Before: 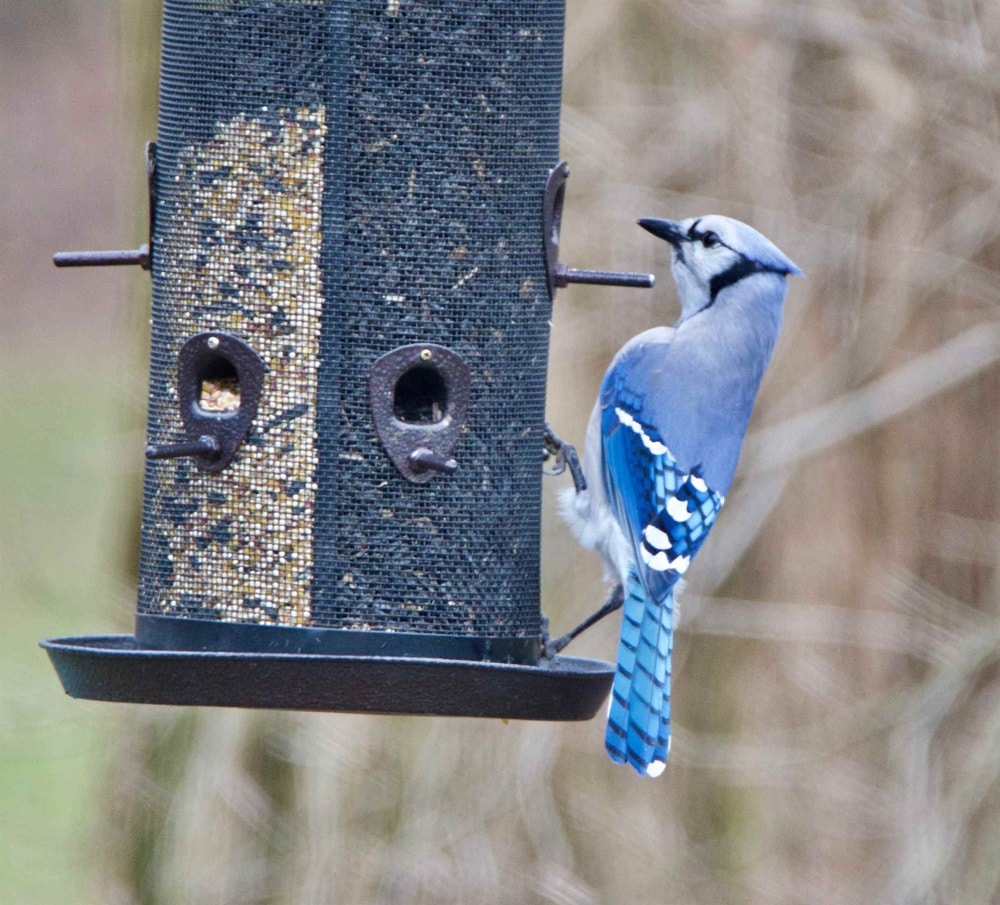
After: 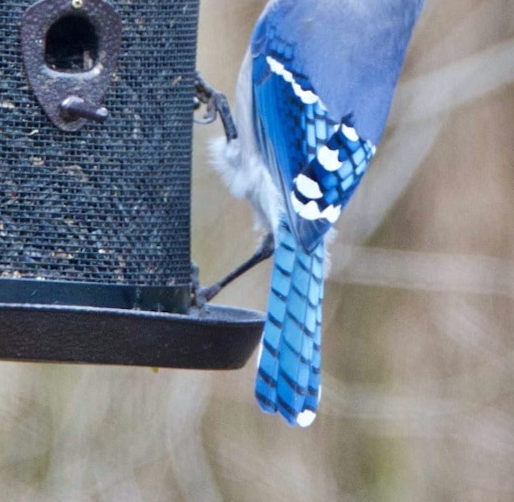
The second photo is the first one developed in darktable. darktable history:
white balance: red 0.986, blue 1.01
rotate and perspective: rotation 0.192°, lens shift (horizontal) -0.015, crop left 0.005, crop right 0.996, crop top 0.006, crop bottom 0.99
crop: left 34.479%, top 38.822%, right 13.718%, bottom 5.172%
base curve: curves: ch0 [(0, 0) (0.297, 0.298) (1, 1)], preserve colors none
